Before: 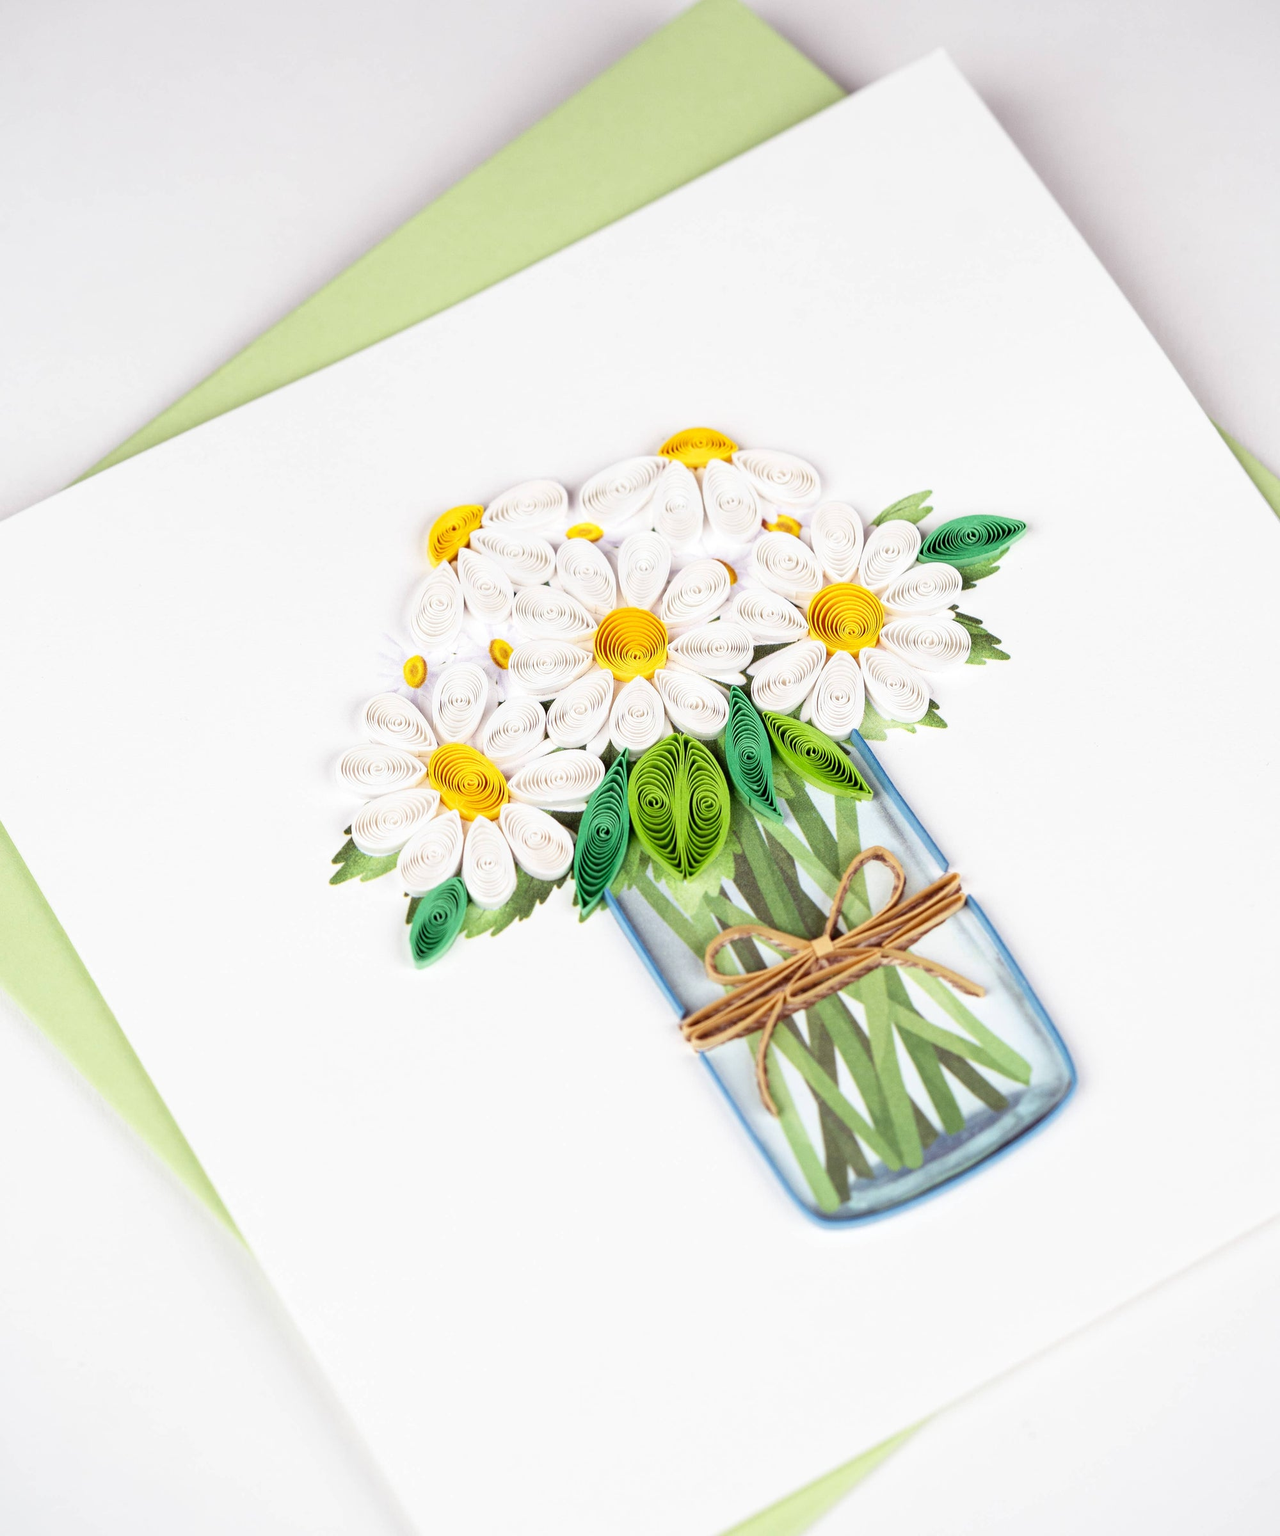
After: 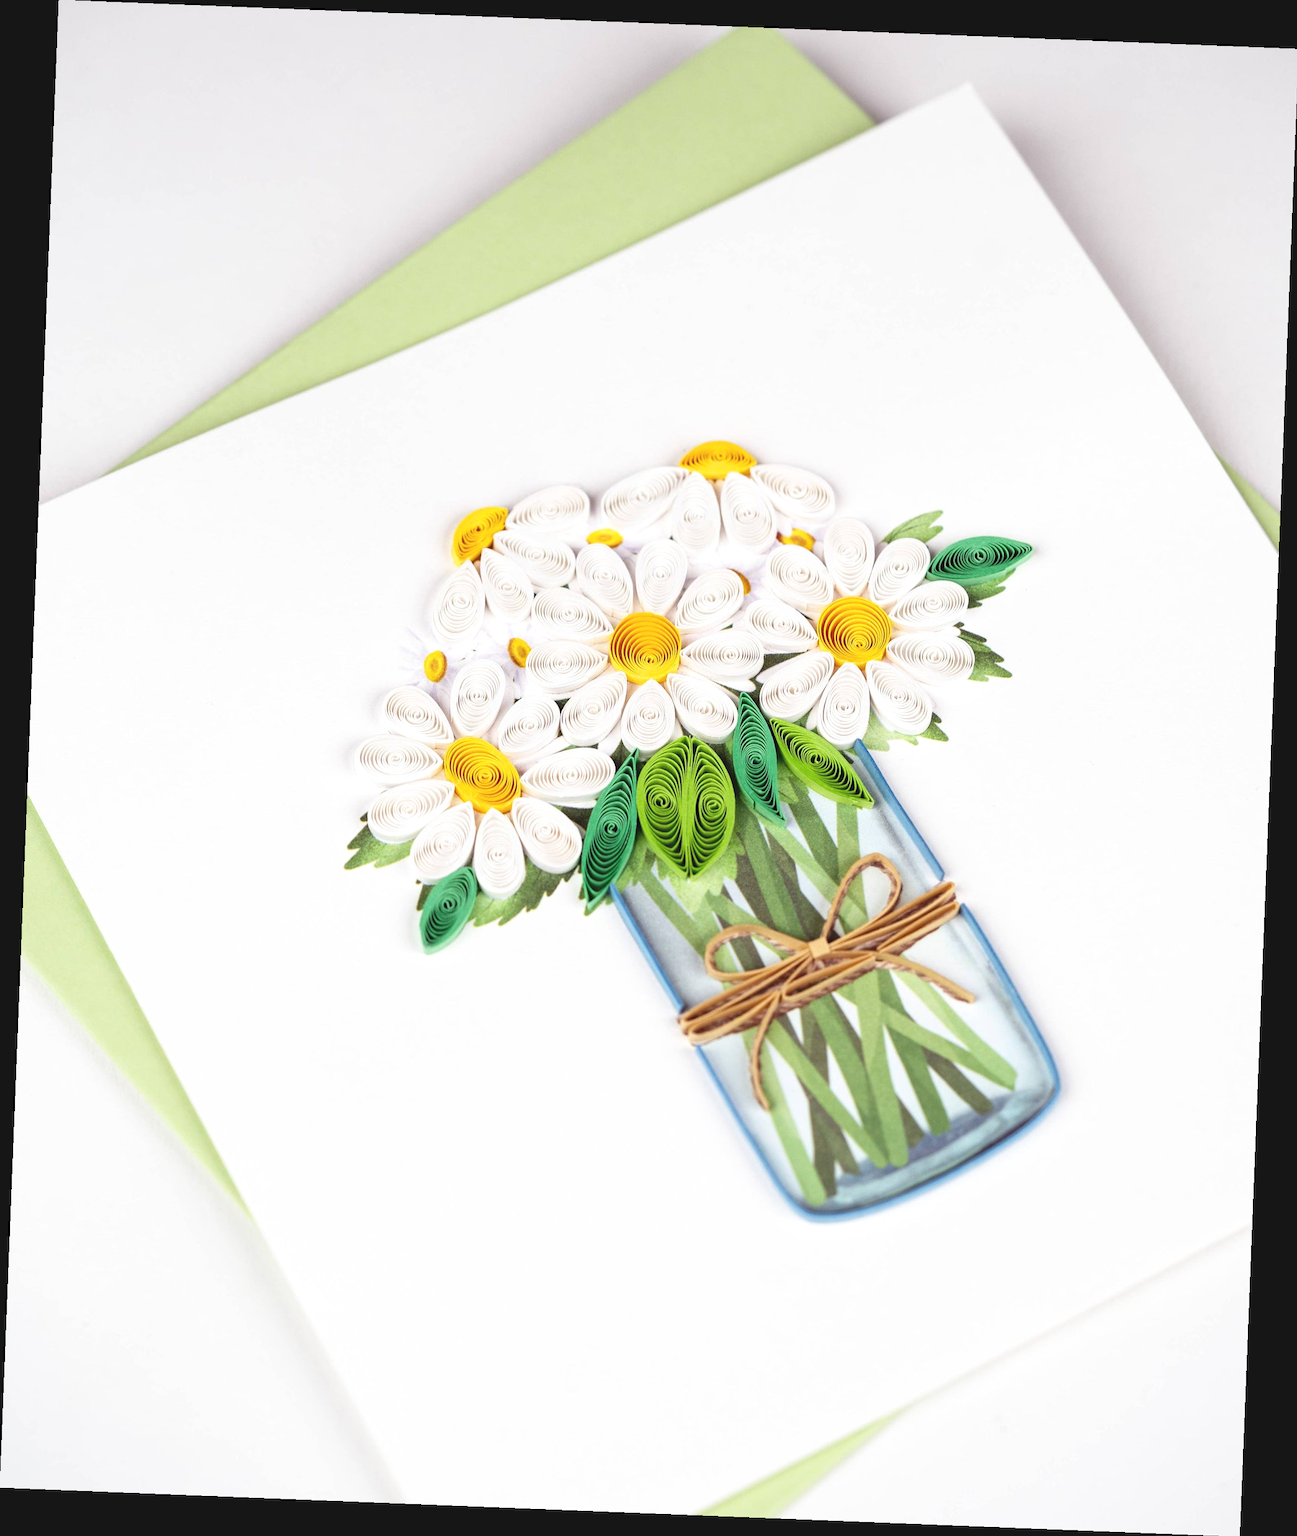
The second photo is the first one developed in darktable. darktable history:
rotate and perspective: rotation 2.27°, automatic cropping off
exposure: black level correction -0.008, exposure 0.067 EV, compensate highlight preservation false
